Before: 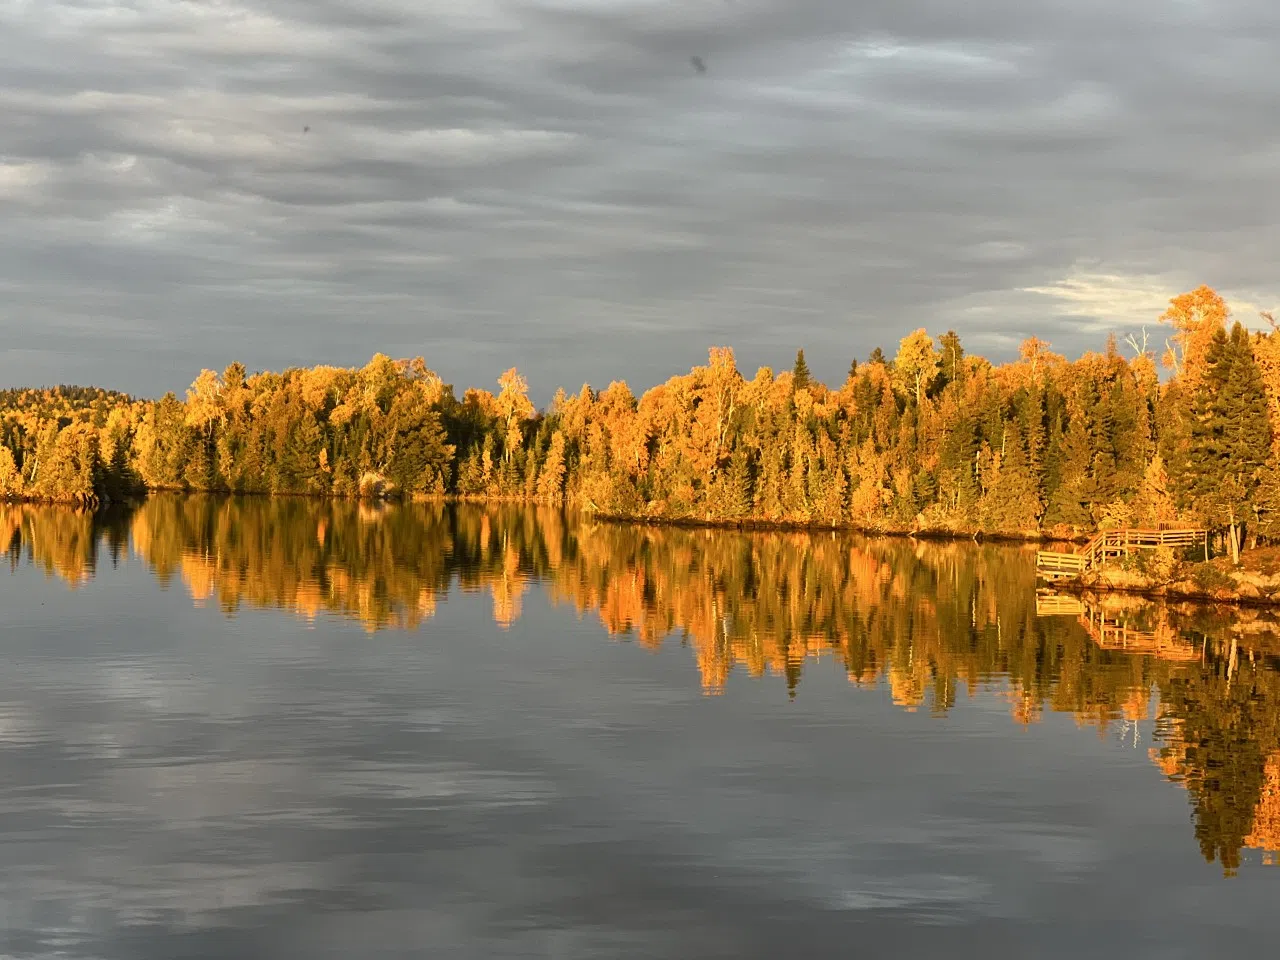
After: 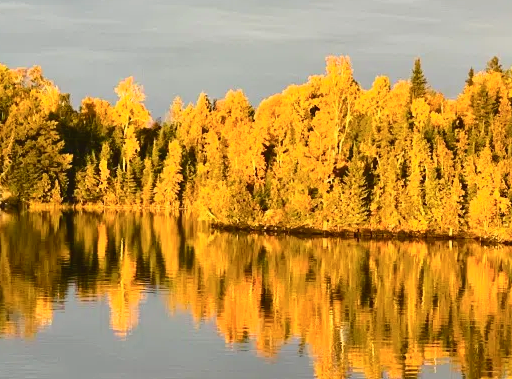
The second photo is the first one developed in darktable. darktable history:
color balance rgb: linear chroma grading › global chroma 15.457%, perceptual saturation grading › global saturation 0.473%, global vibrance 19.737%
tone curve: curves: ch0 [(0, 0) (0.003, 0.046) (0.011, 0.052) (0.025, 0.059) (0.044, 0.069) (0.069, 0.084) (0.1, 0.107) (0.136, 0.133) (0.177, 0.171) (0.224, 0.216) (0.277, 0.293) (0.335, 0.371) (0.399, 0.481) (0.468, 0.577) (0.543, 0.662) (0.623, 0.749) (0.709, 0.831) (0.801, 0.891) (0.898, 0.942) (1, 1)], color space Lab, independent channels, preserve colors none
crop: left 29.924%, top 30.379%, right 30.04%, bottom 30.125%
